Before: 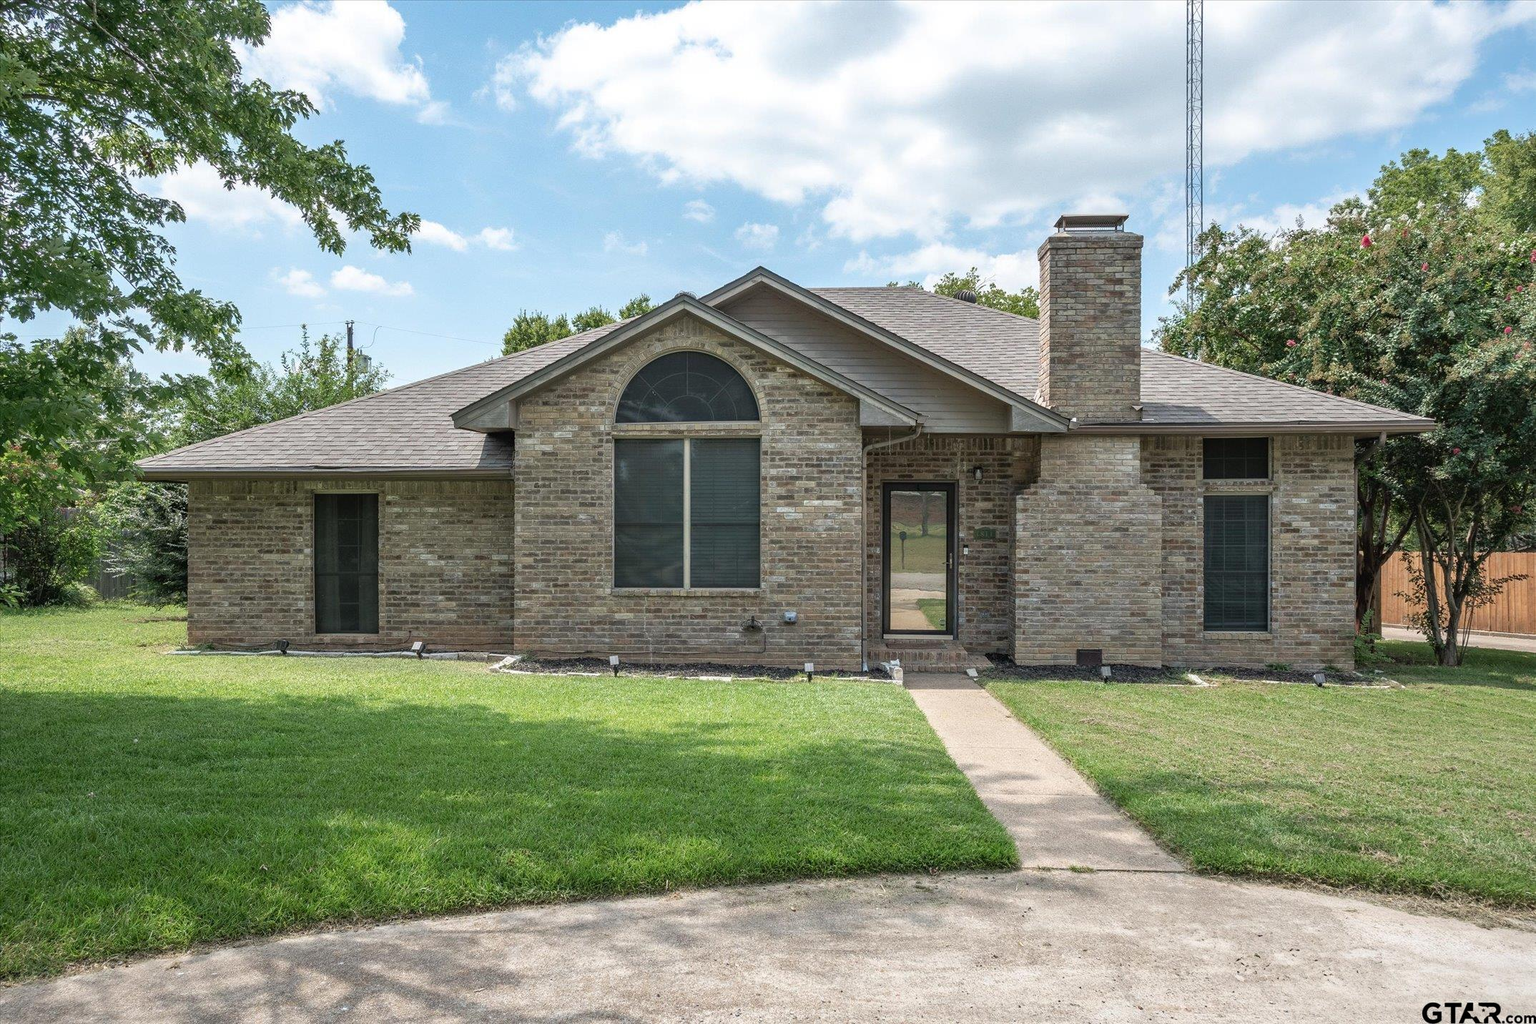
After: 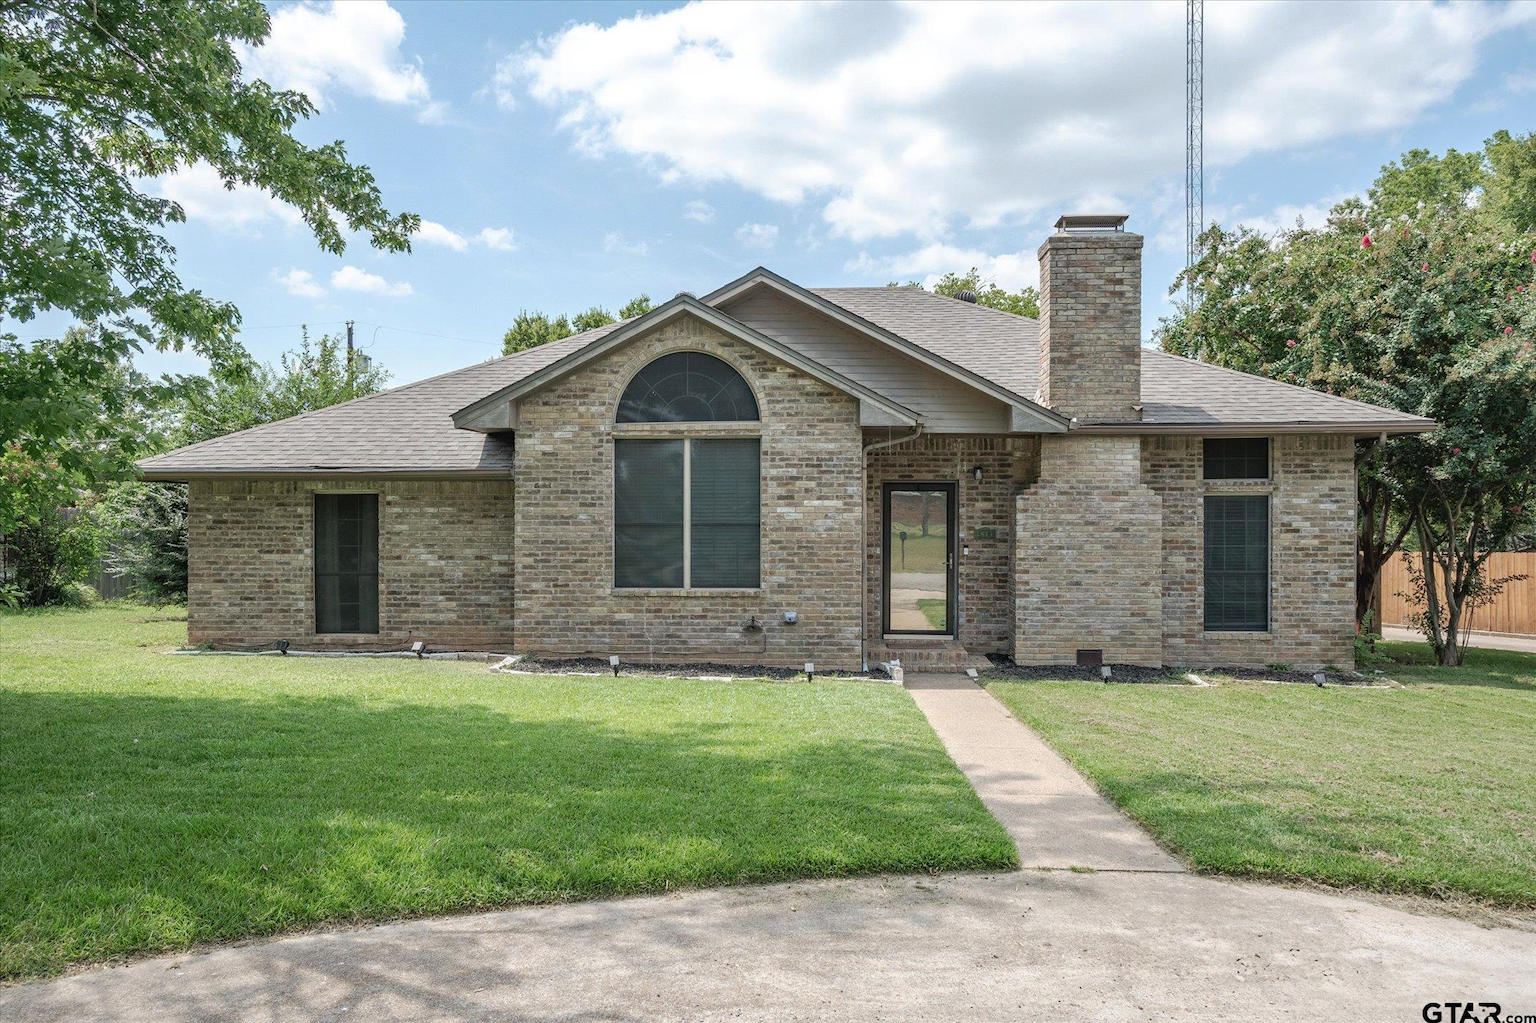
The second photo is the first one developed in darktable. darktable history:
base curve: curves: ch0 [(0, 0) (0.262, 0.32) (0.722, 0.705) (1, 1)], preserve colors none
color calibration: illuminant same as pipeline (D50), adaptation XYZ, x 0.345, y 0.358, temperature 5023.39 K
crop: bottom 0.062%
